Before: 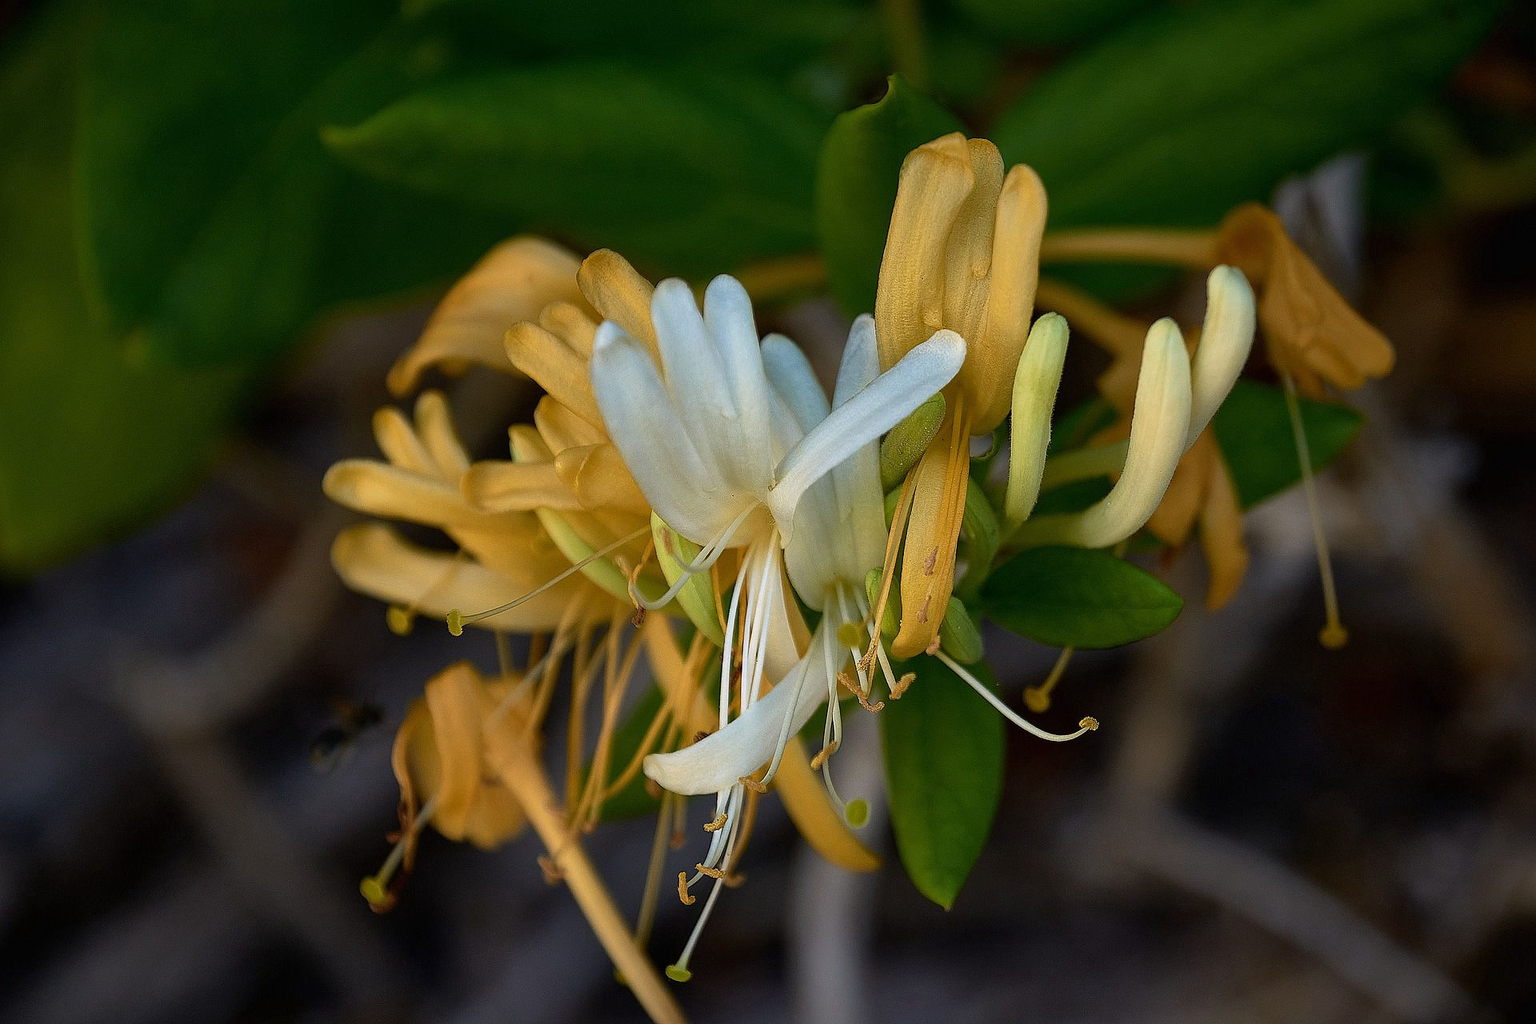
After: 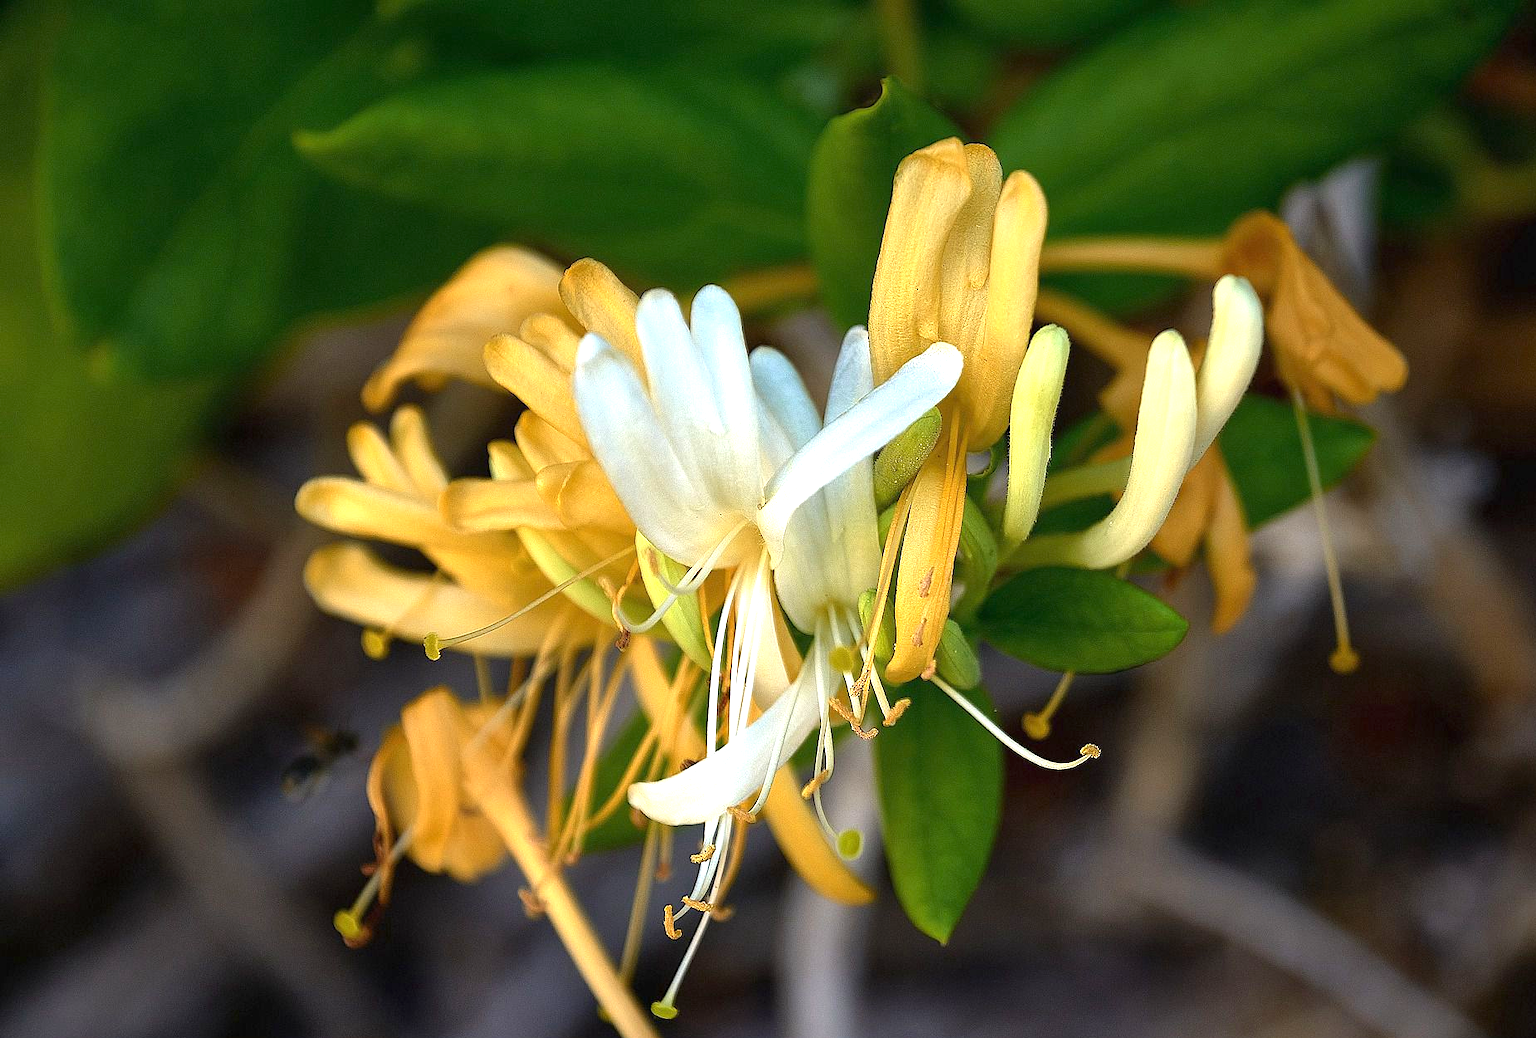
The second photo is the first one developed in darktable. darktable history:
exposure: black level correction 0, exposure 1.2 EV, compensate highlight preservation false
crop and rotate: left 2.536%, right 1.107%, bottom 2.246%
